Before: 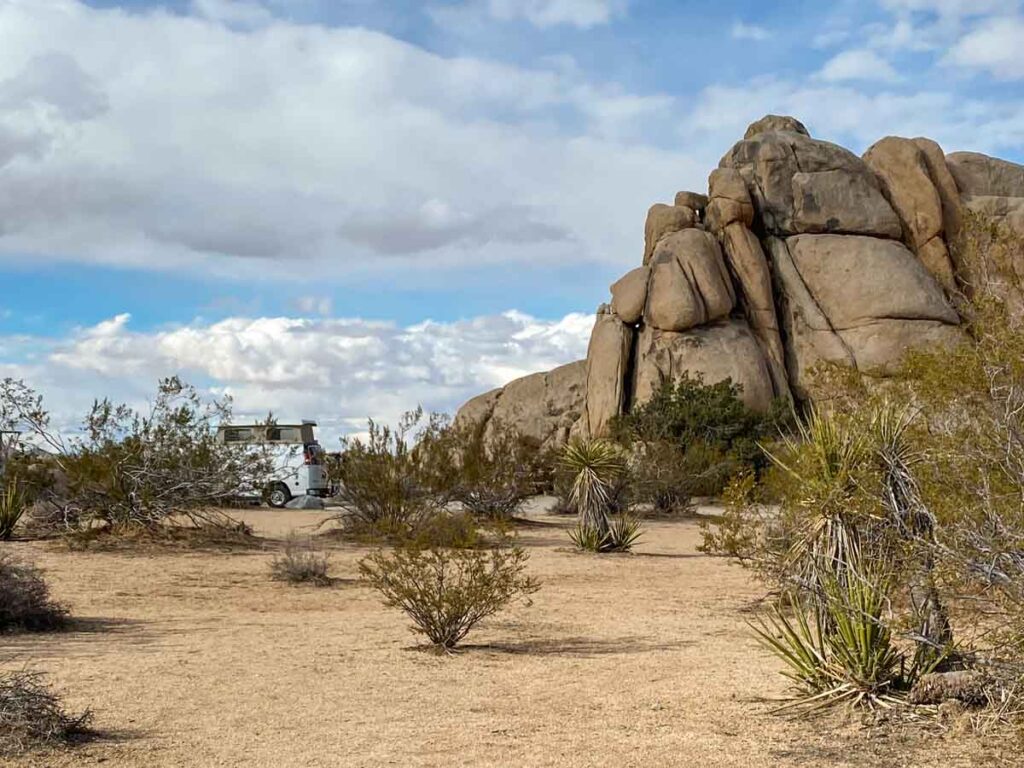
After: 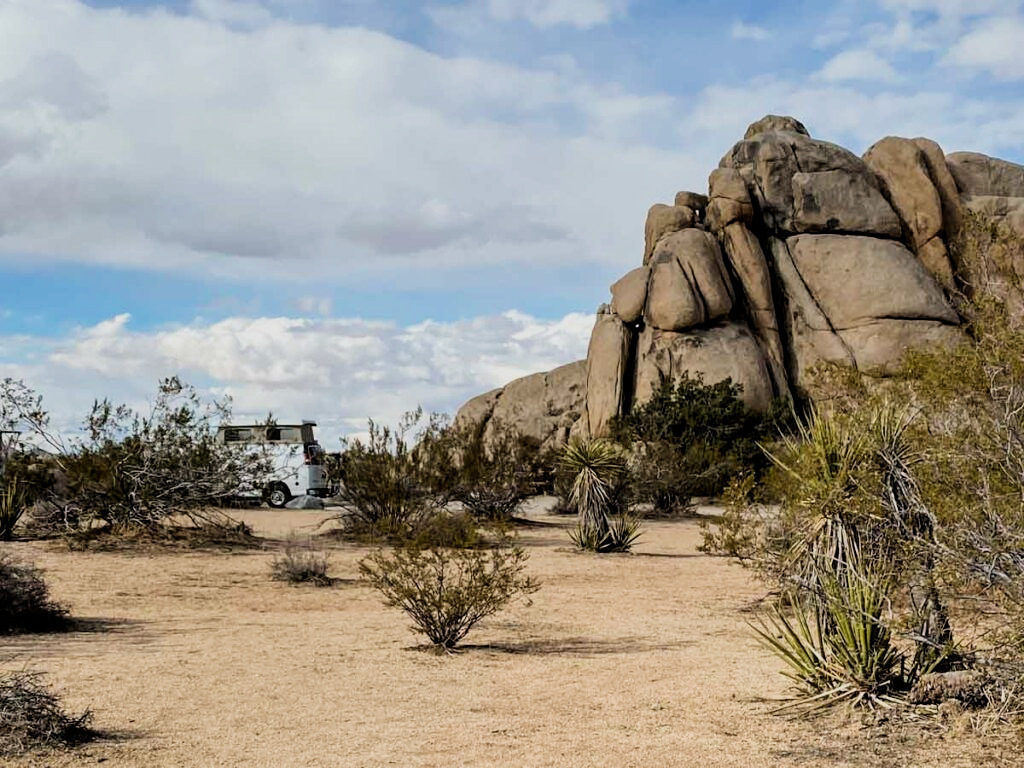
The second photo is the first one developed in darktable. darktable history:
filmic rgb: black relative exposure -5.07 EV, white relative exposure 3.97 EV, hardness 2.88, contrast 1.298, highlights saturation mix -28.83%
